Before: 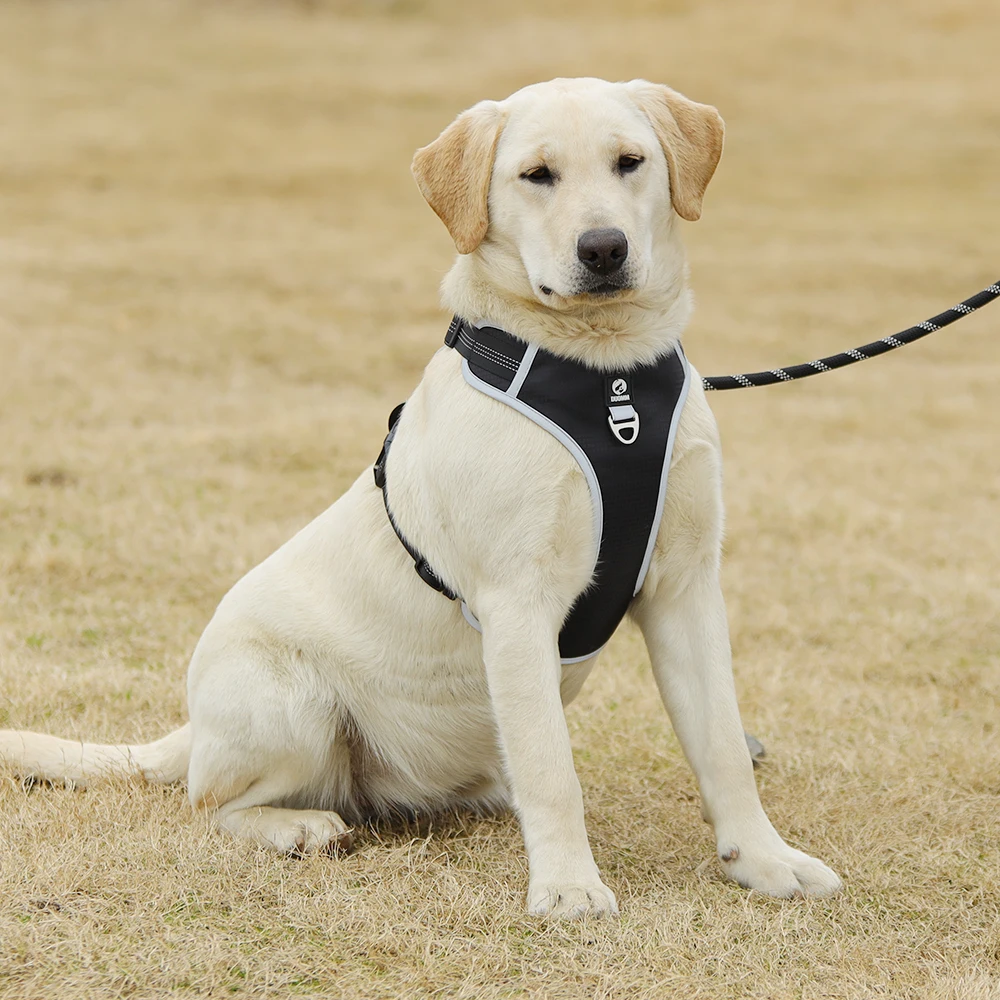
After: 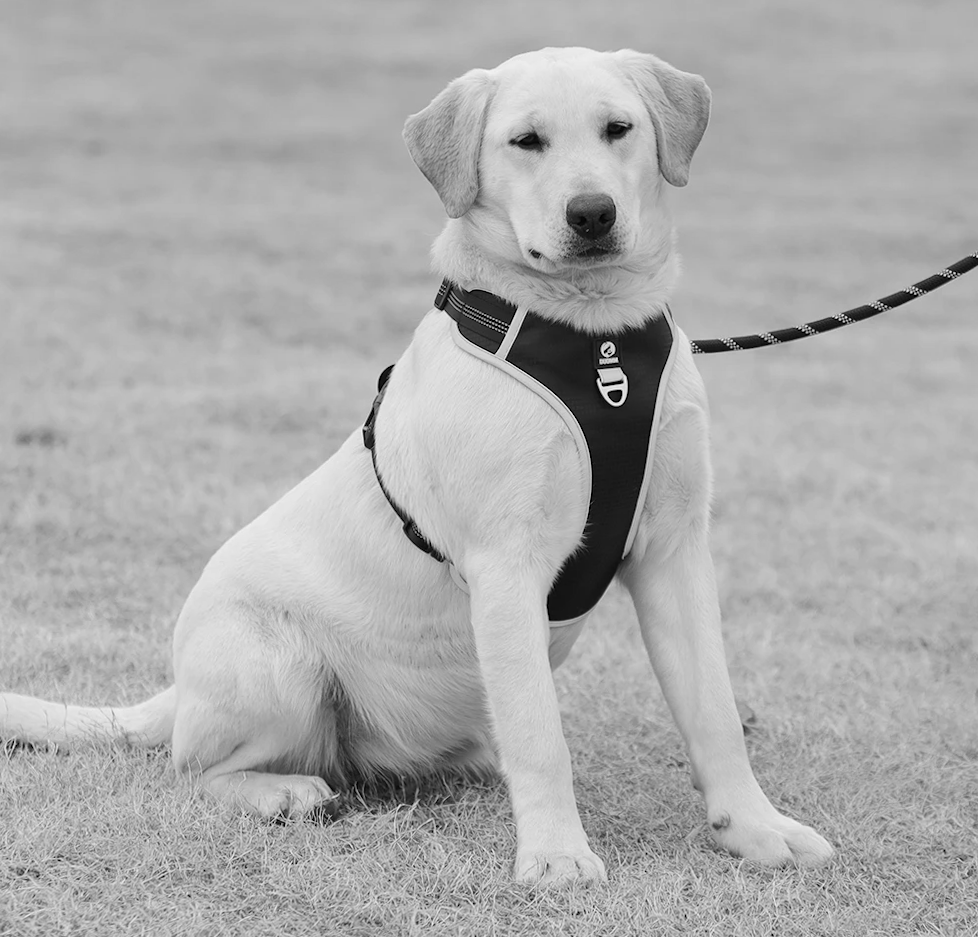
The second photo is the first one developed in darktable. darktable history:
crop and rotate: top 2.479%, bottom 3.018%
color balance: input saturation 100.43%, contrast fulcrum 14.22%, output saturation 70.41%
rotate and perspective: rotation 0.226°, lens shift (vertical) -0.042, crop left 0.023, crop right 0.982, crop top 0.006, crop bottom 0.994
monochrome: a -11.7, b 1.62, size 0.5, highlights 0.38
